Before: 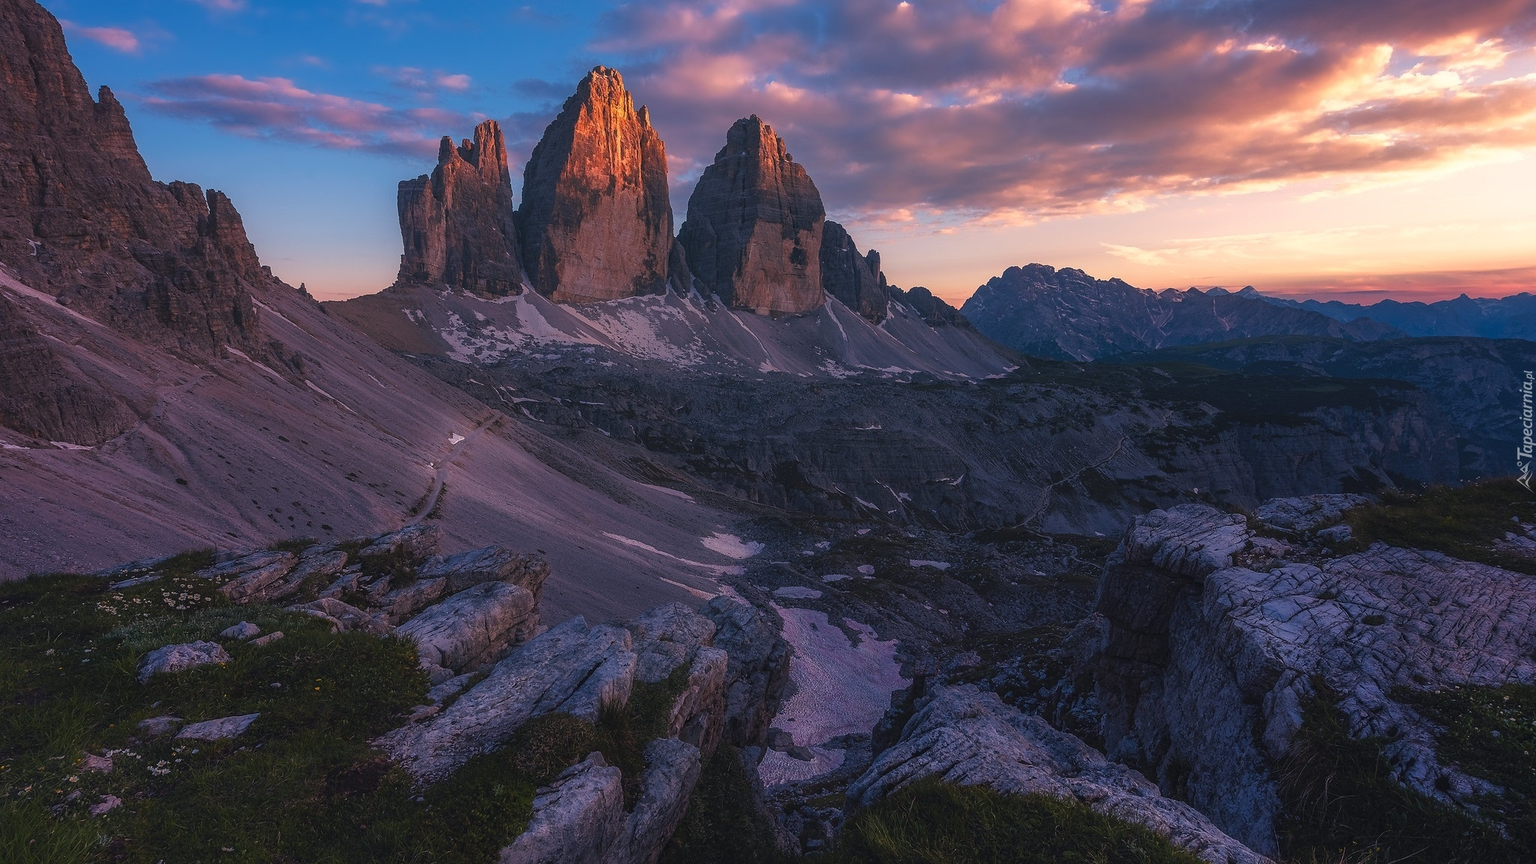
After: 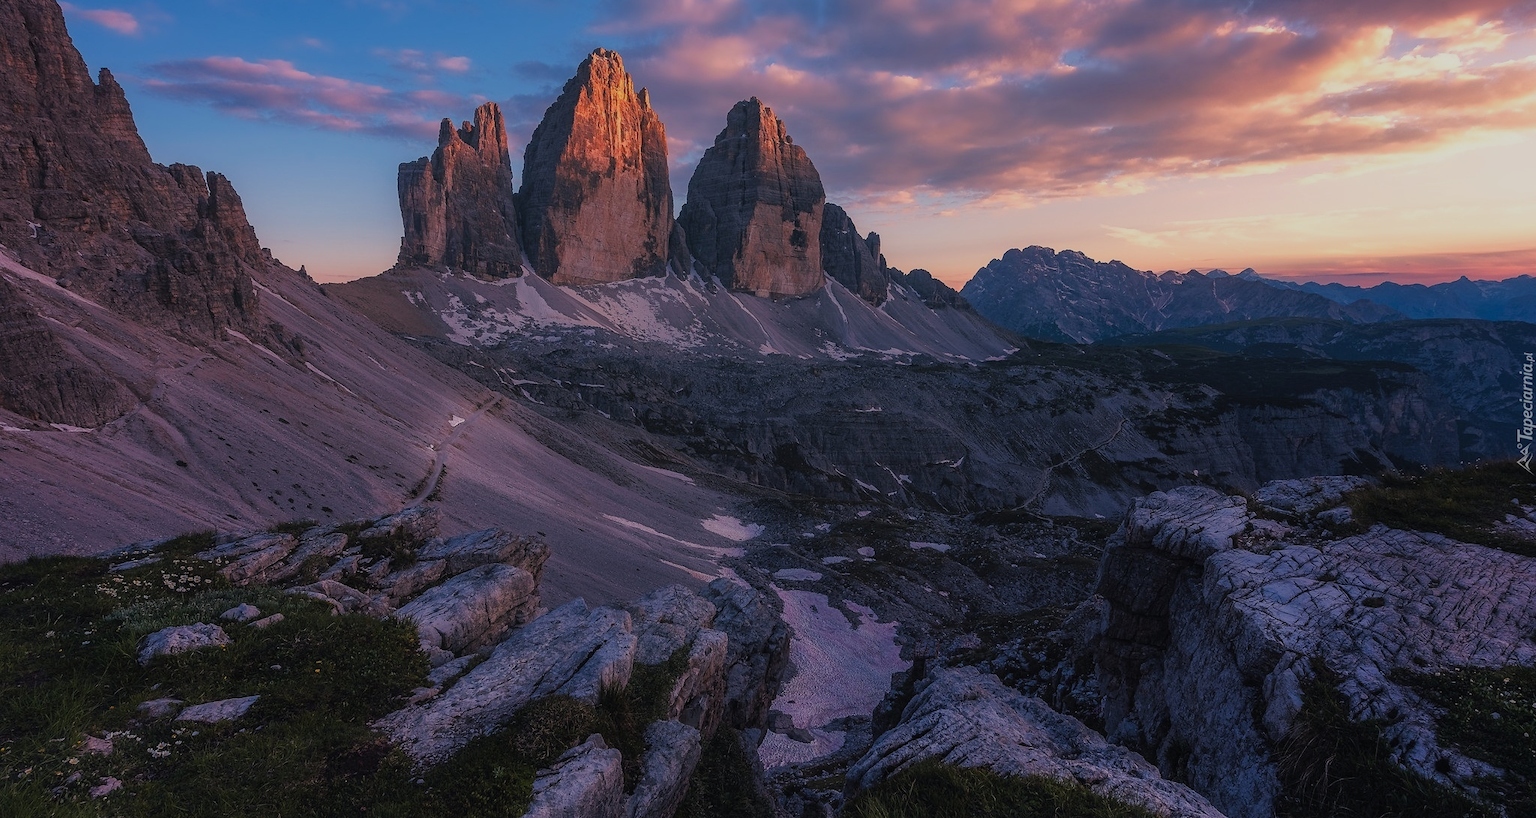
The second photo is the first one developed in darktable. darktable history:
crop and rotate: top 2.122%, bottom 3.099%
filmic rgb: black relative exposure -8 EV, white relative exposure 4.04 EV, hardness 4.18, contrast 0.926
